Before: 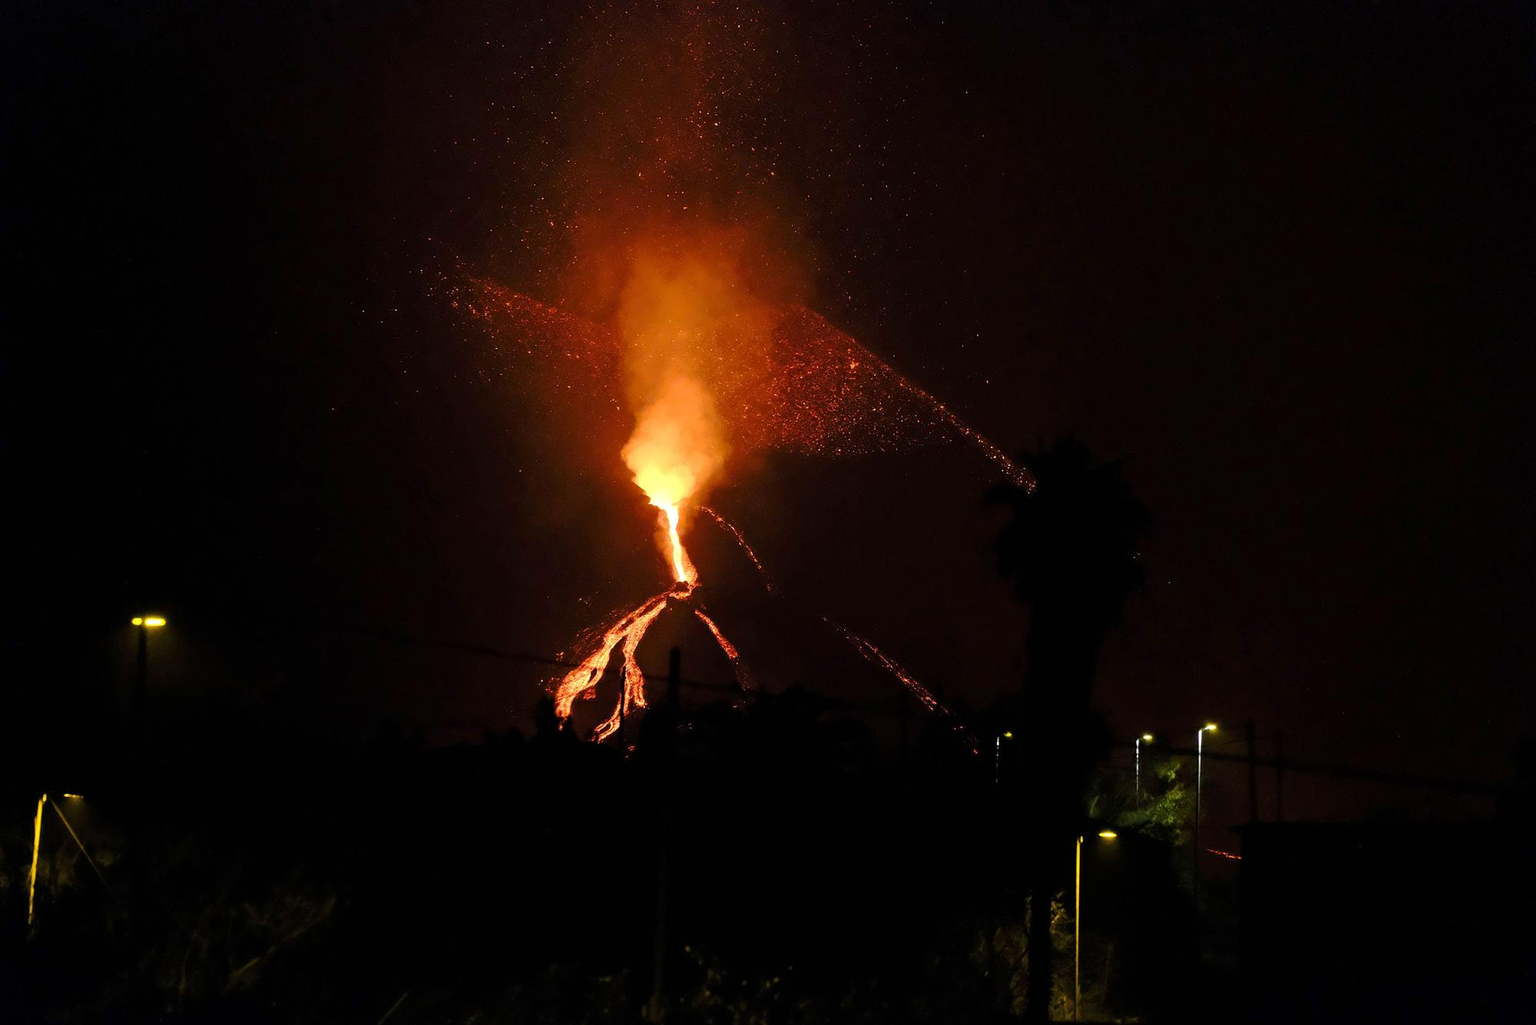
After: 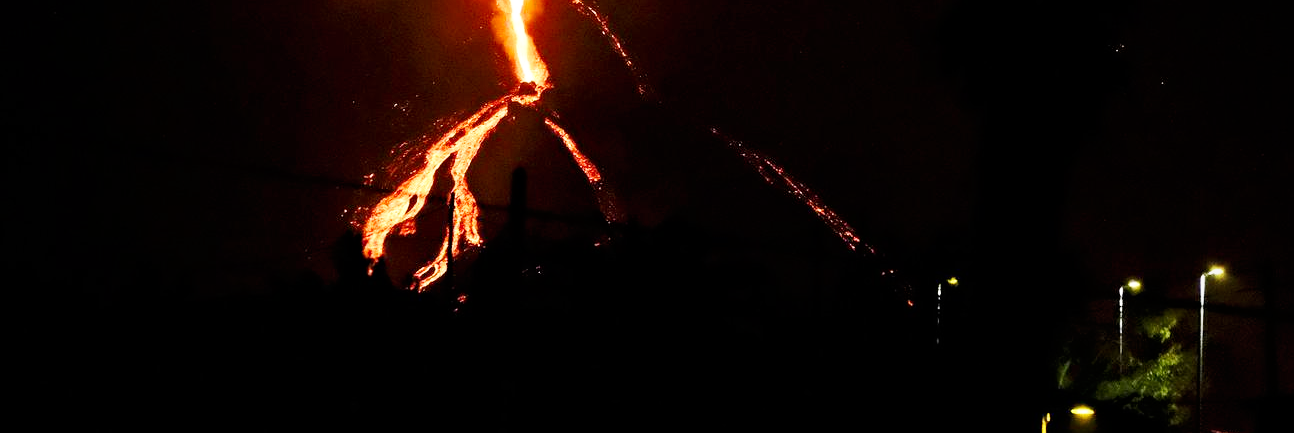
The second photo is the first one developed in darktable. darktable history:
contrast equalizer: y [[0.511, 0.558, 0.631, 0.632, 0.559, 0.512], [0.5 ×6], [0.507, 0.559, 0.627, 0.644, 0.647, 0.647], [0 ×6], [0 ×6]], mix 0.13
crop: left 18.049%, top 50.658%, right 17.21%, bottom 16.859%
base curve: curves: ch0 [(0, 0) (0.005, 0.002) (0.15, 0.3) (0.4, 0.7) (0.75, 0.95) (1, 1)], preserve colors none
vignetting: on, module defaults
